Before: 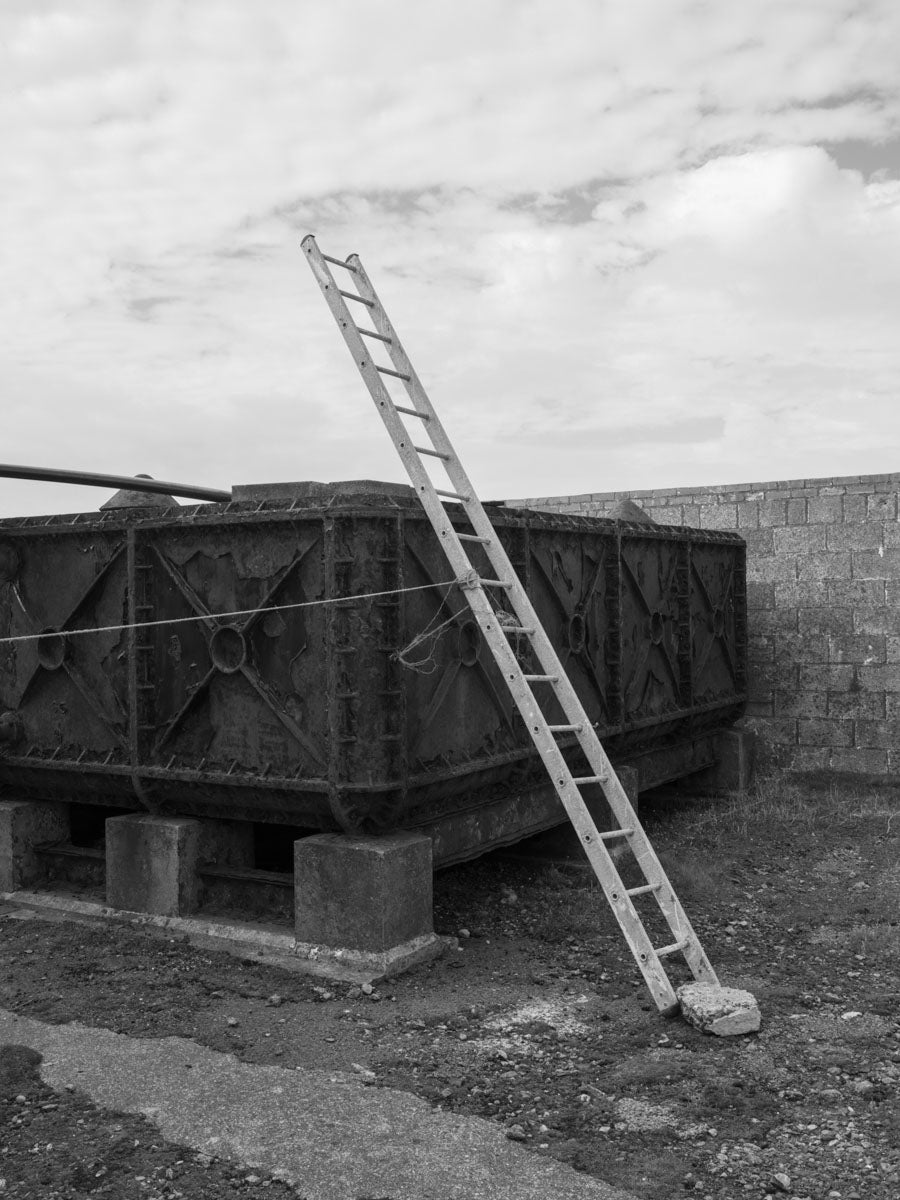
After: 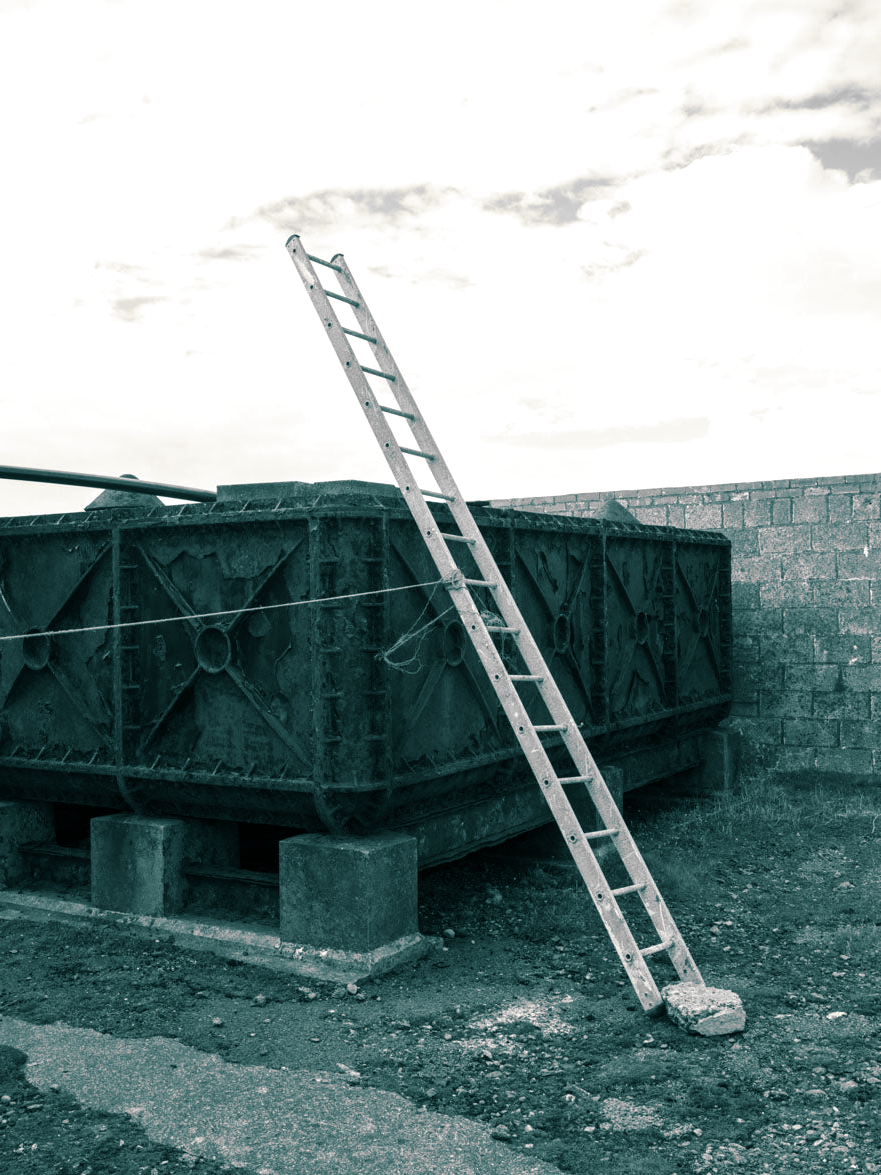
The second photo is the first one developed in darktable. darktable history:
exposure: exposure 0.178 EV, compensate exposure bias true, compensate highlight preservation false
crop: left 1.743%, right 0.268%, bottom 2.011%
color balance rgb: linear chroma grading › global chroma 10%, global vibrance 10%, contrast 15%, saturation formula JzAzBz (2021)
split-toning: shadows › hue 186.43°, highlights › hue 49.29°, compress 30.29%
